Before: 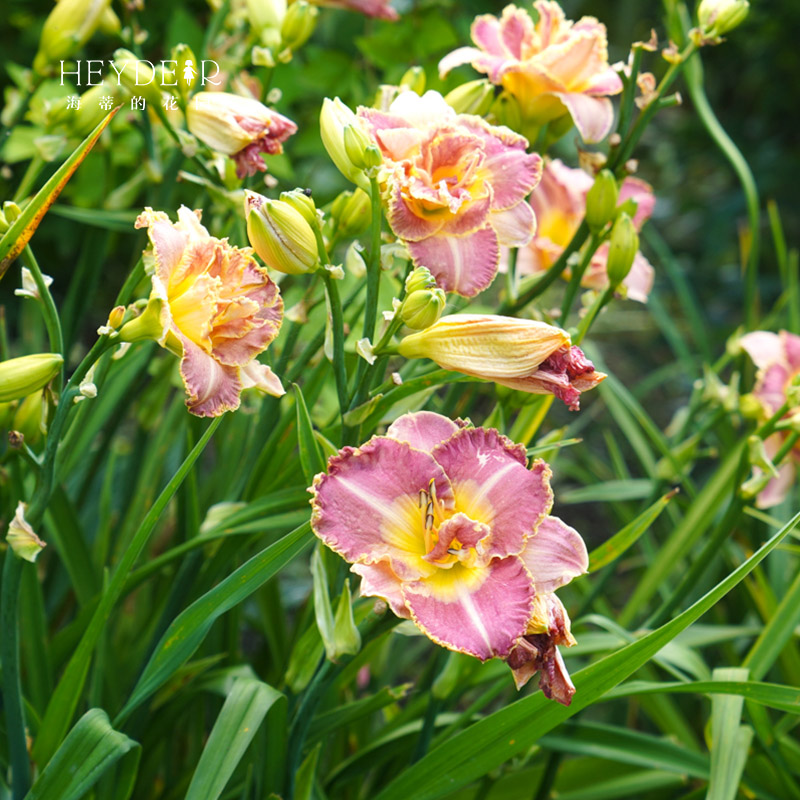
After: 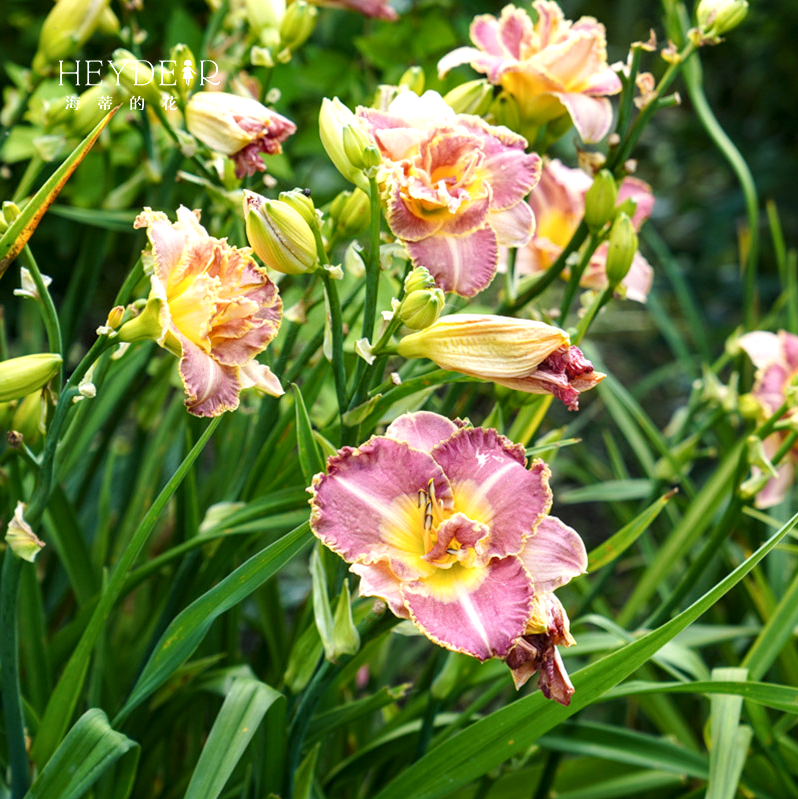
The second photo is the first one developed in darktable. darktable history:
crop and rotate: left 0.138%, bottom 0.008%
local contrast: highlights 27%, shadows 74%, midtone range 0.747
contrast brightness saturation: contrast 0.073
